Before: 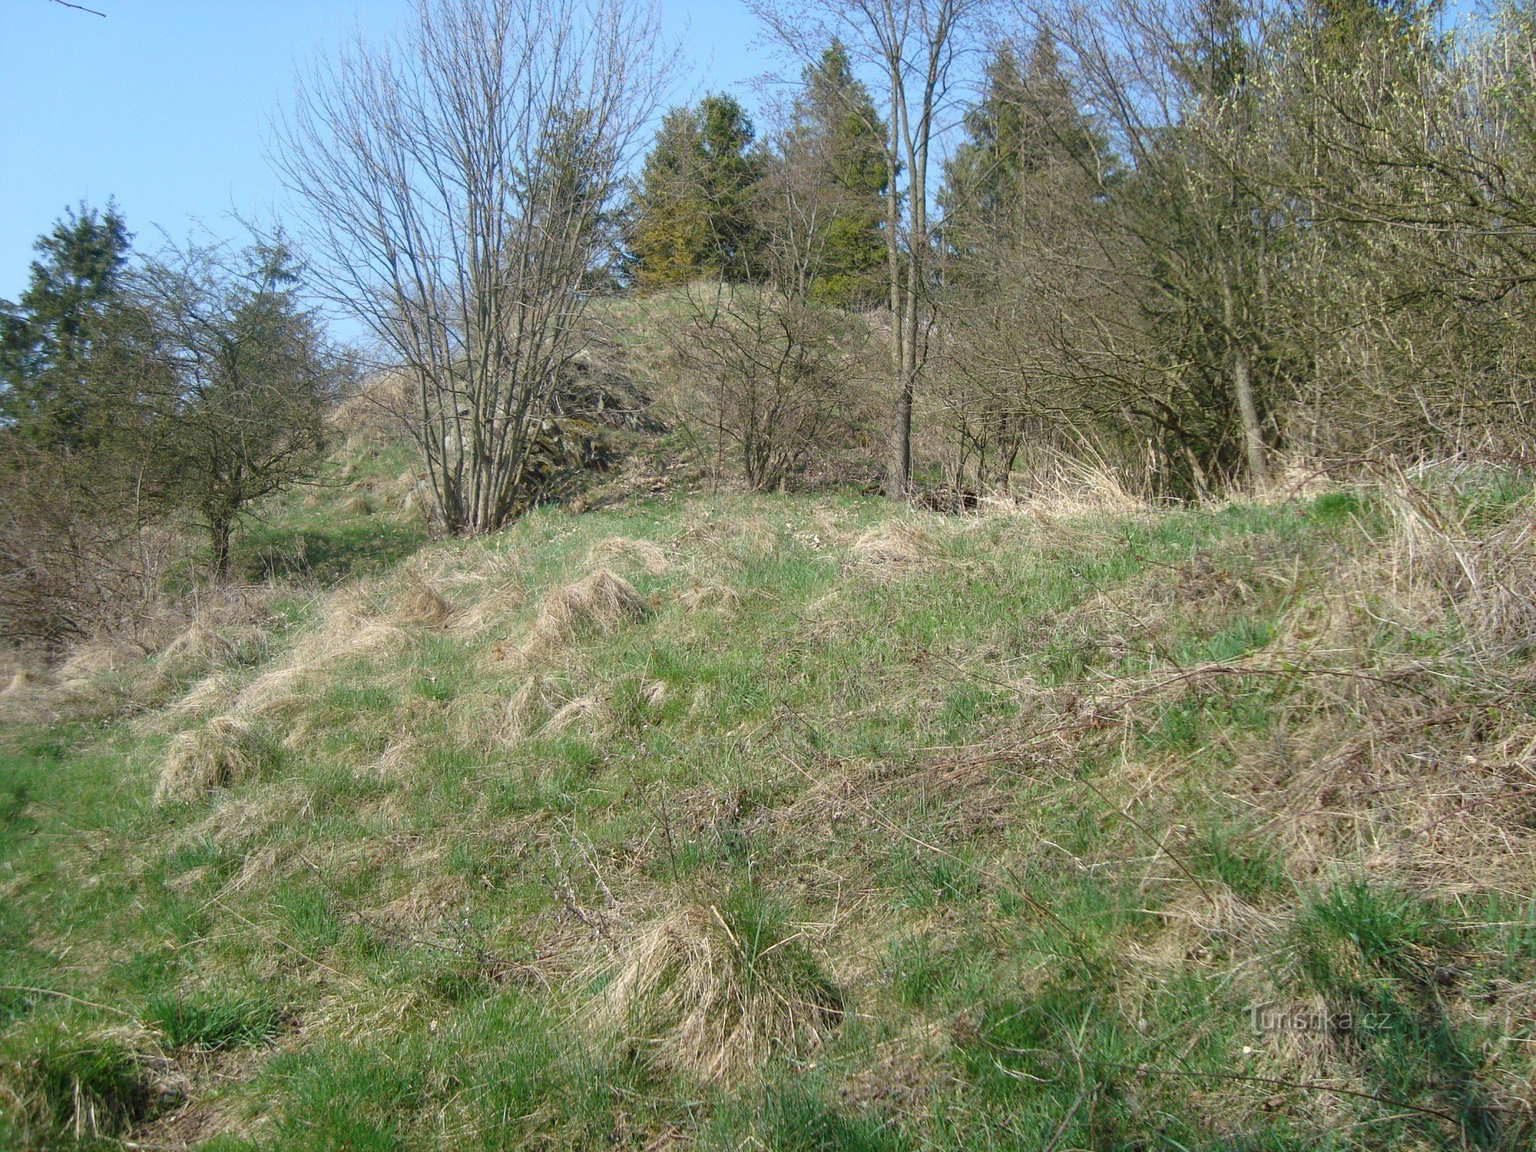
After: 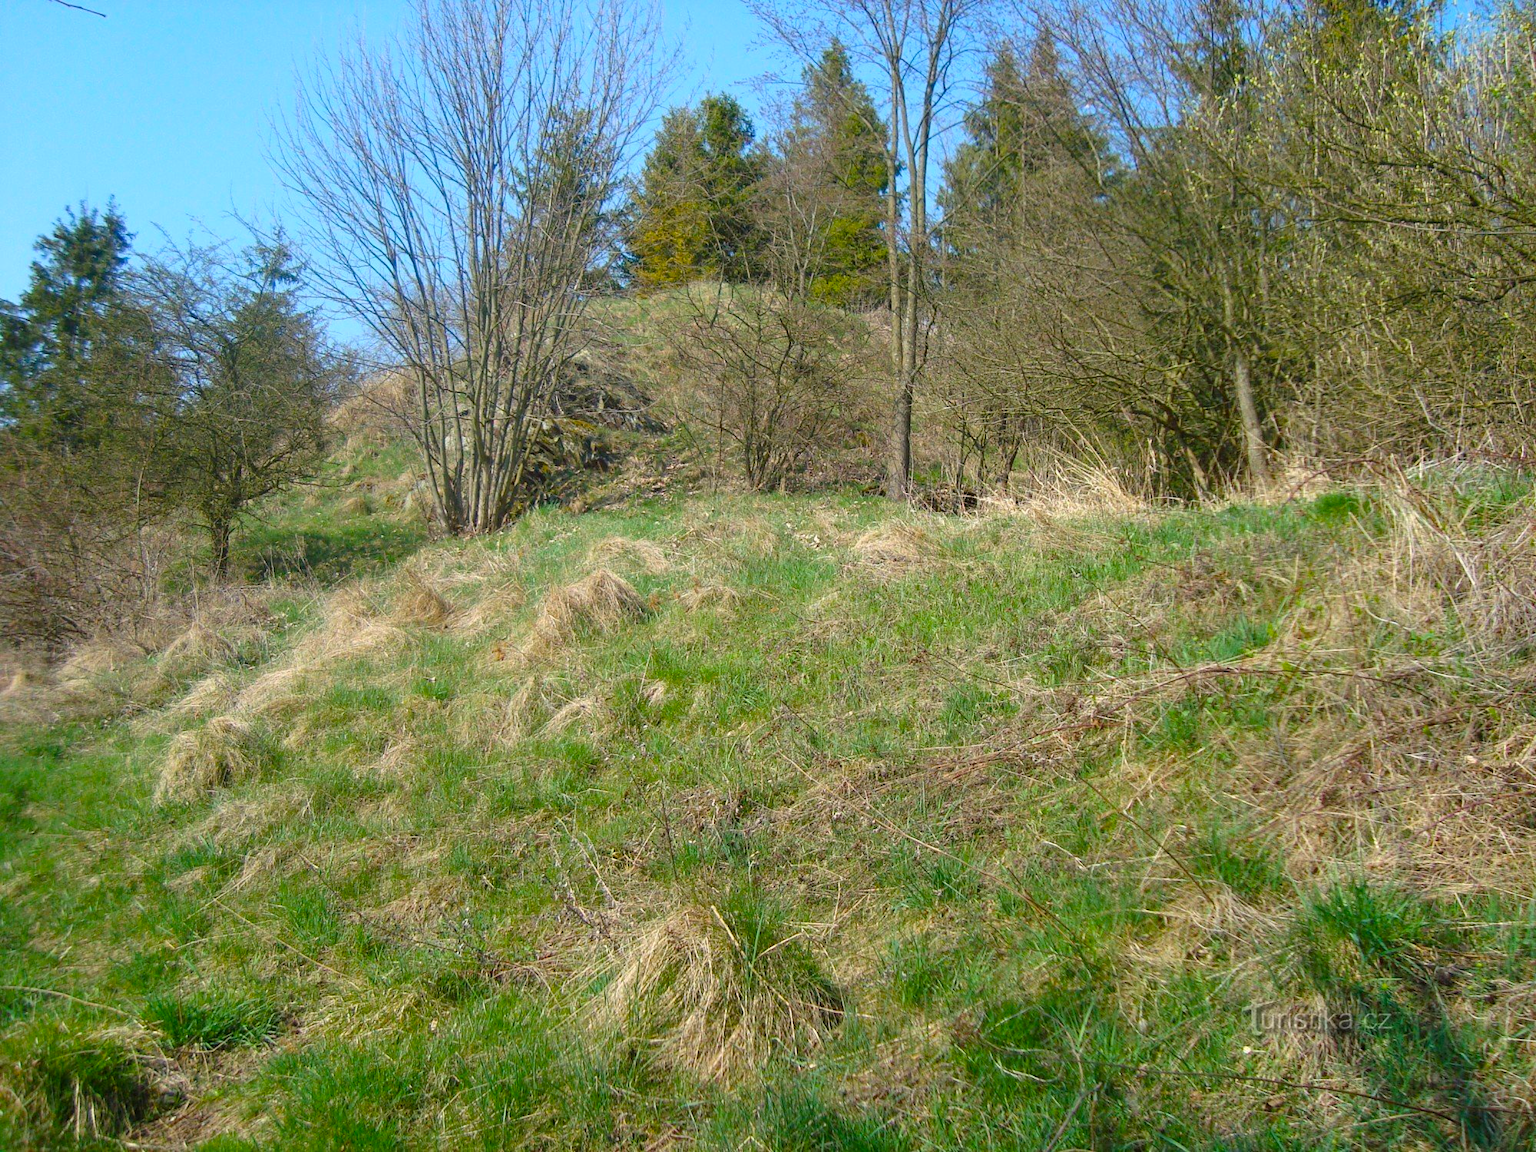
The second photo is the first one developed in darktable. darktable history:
color balance rgb: power › hue 208.7°, perceptual saturation grading › global saturation 24.947%, global vibrance 34.307%
